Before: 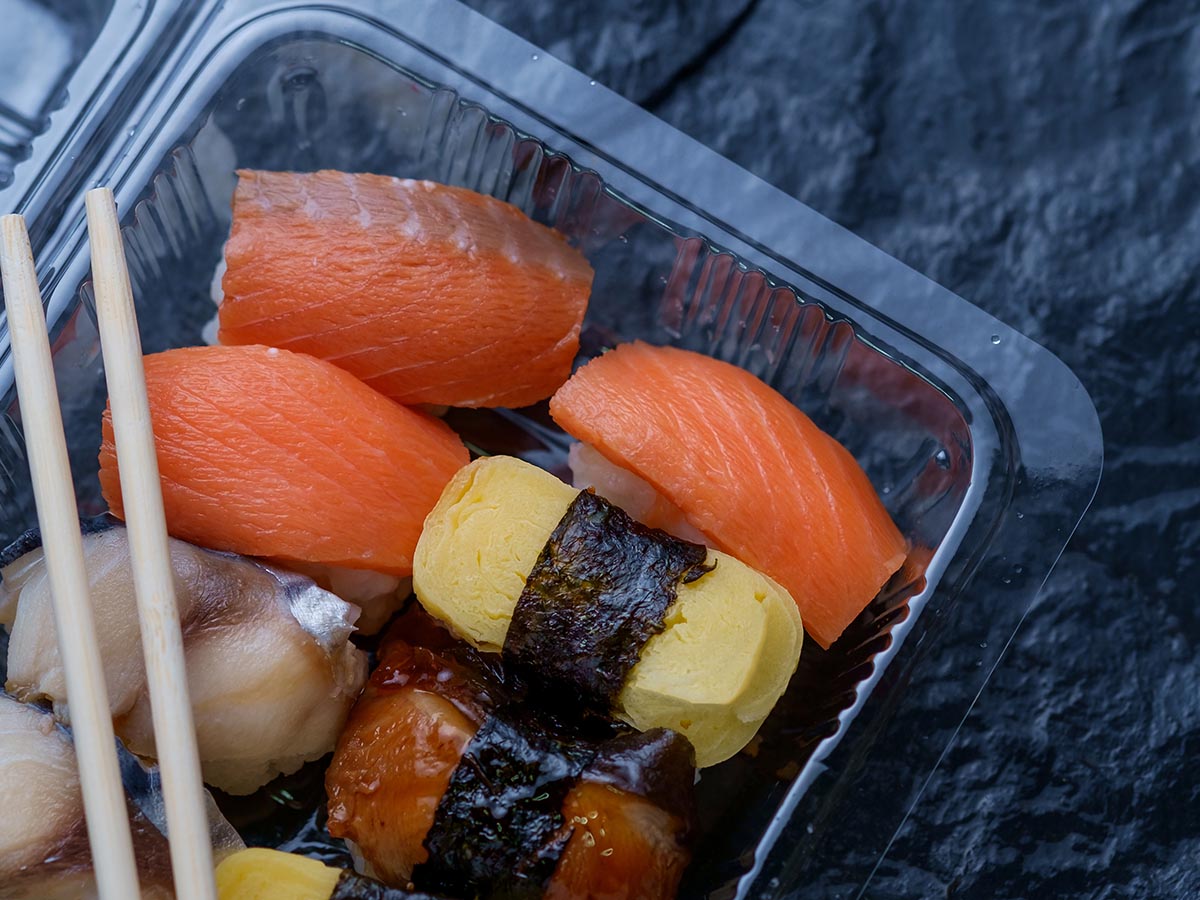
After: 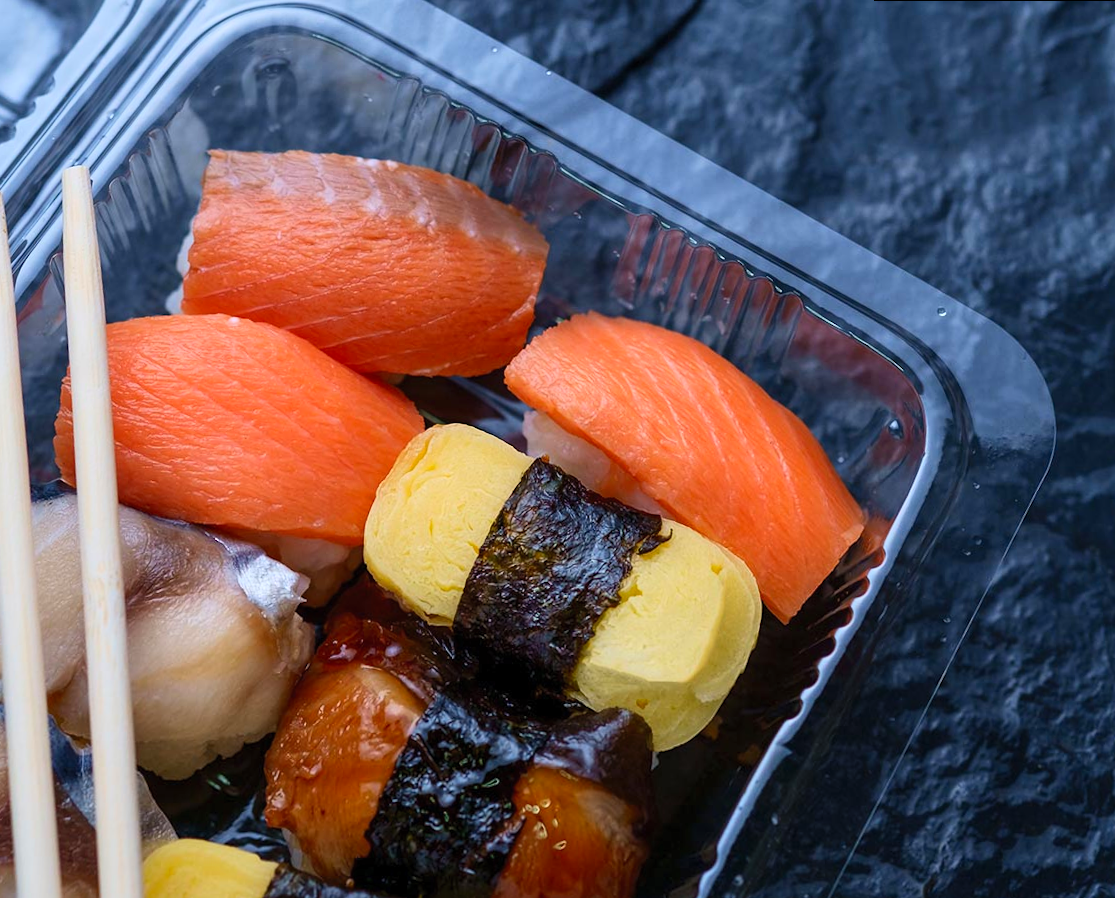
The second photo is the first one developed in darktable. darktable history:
rotate and perspective: rotation 0.215°, lens shift (vertical) -0.139, crop left 0.069, crop right 0.939, crop top 0.002, crop bottom 0.996
contrast brightness saturation: contrast 0.2, brightness 0.16, saturation 0.22
